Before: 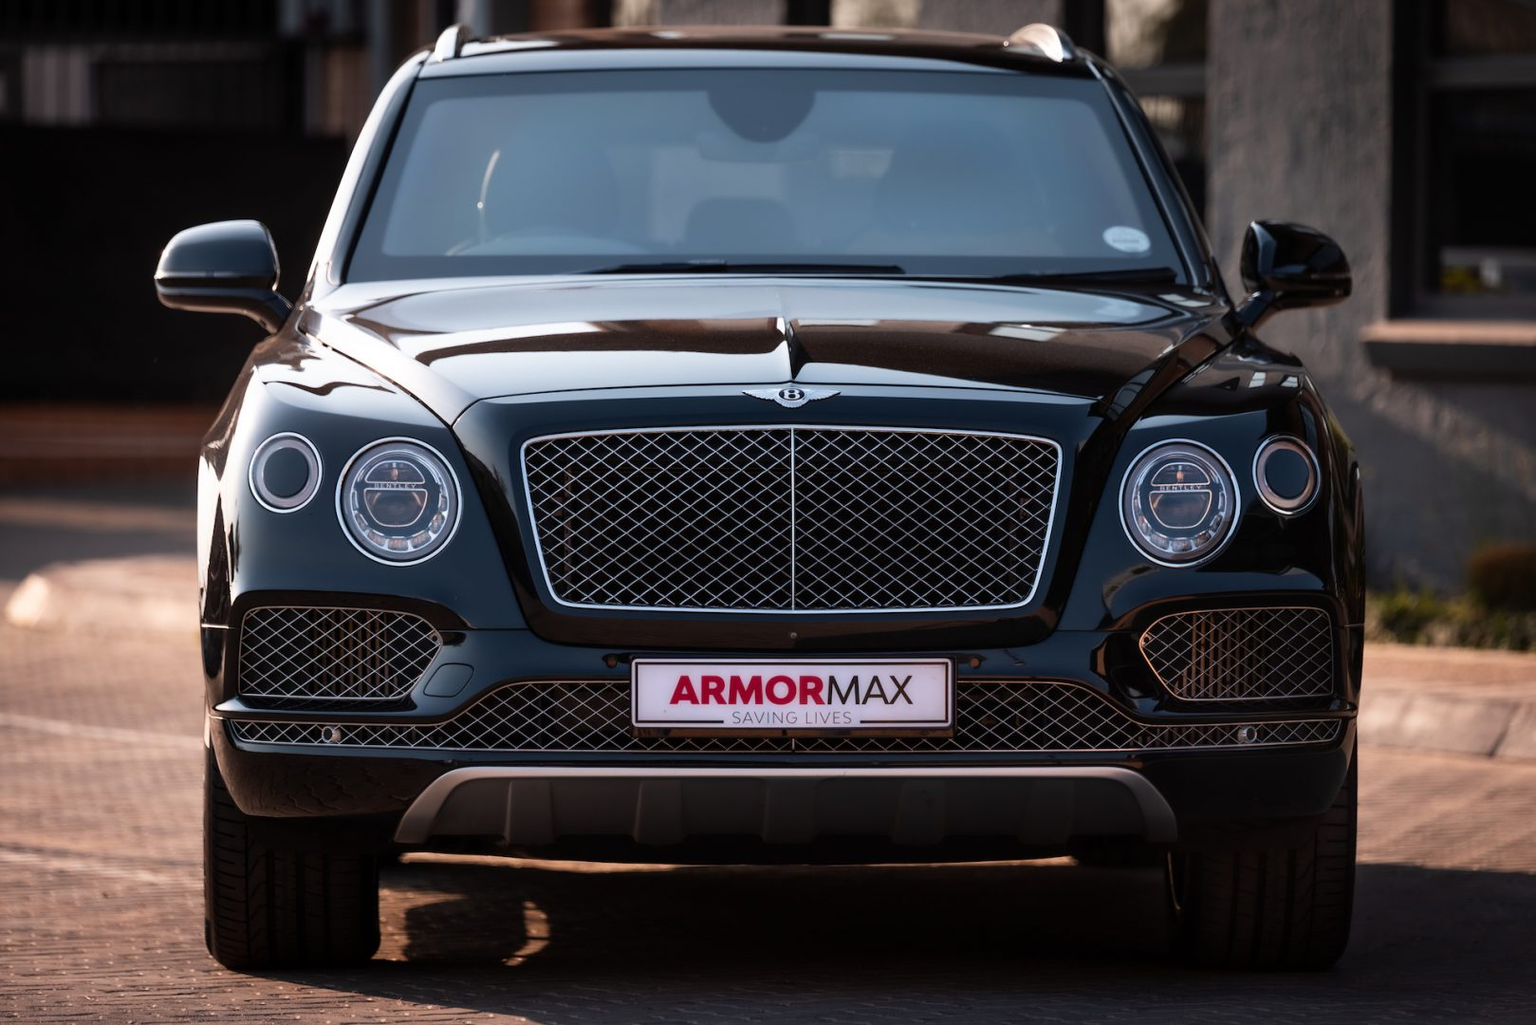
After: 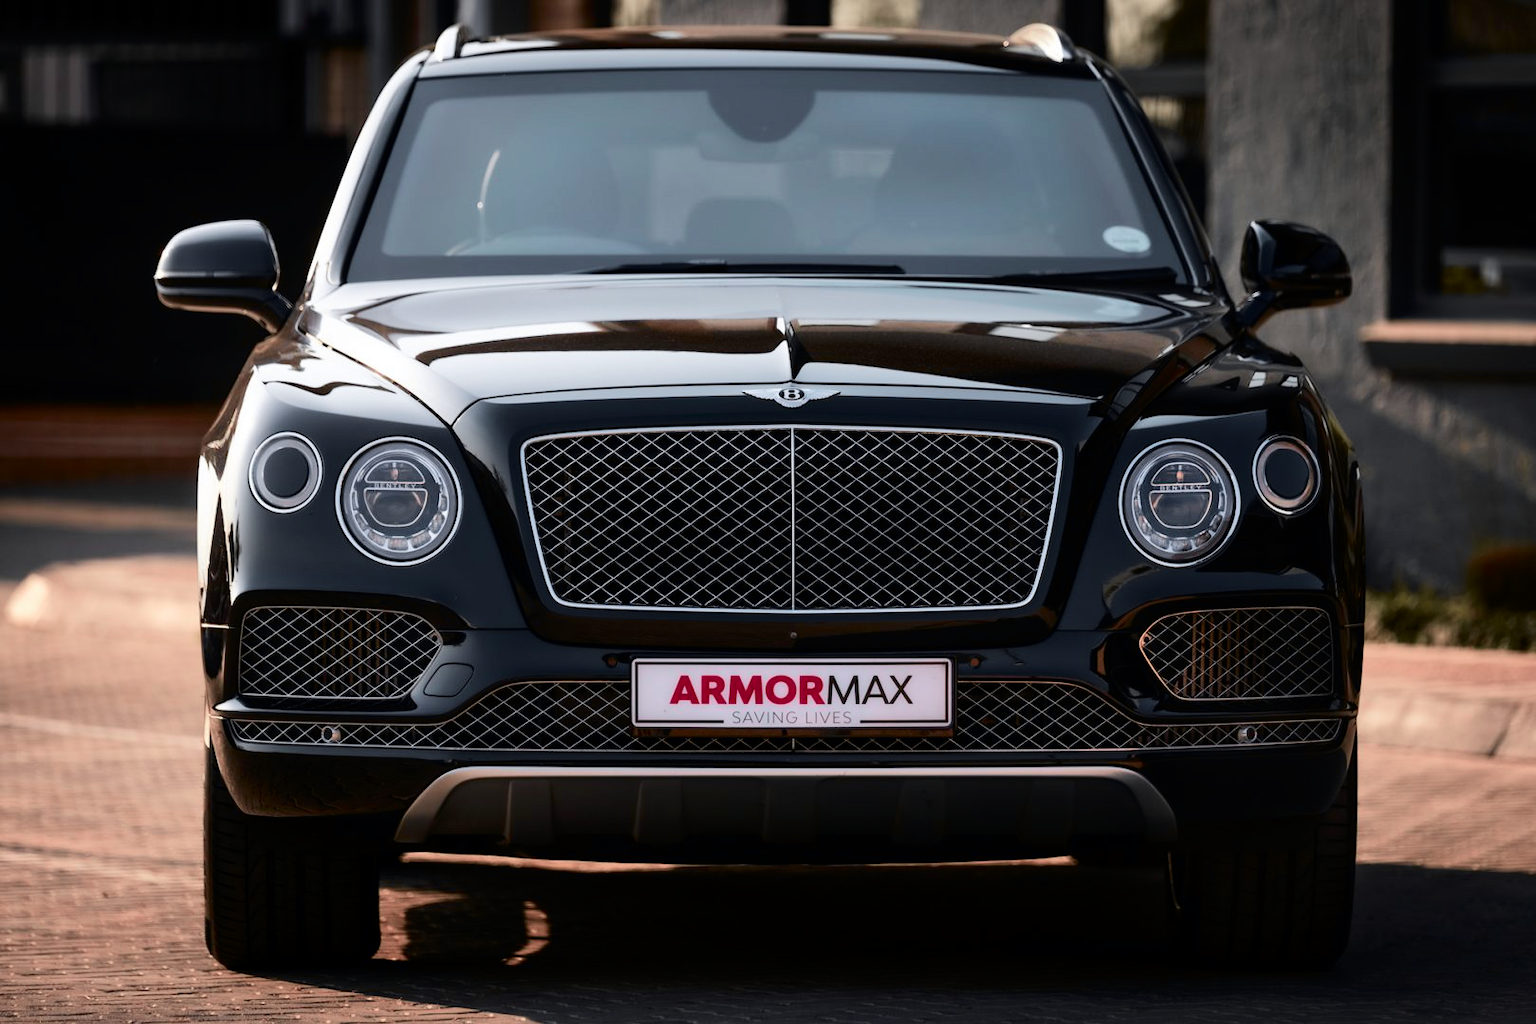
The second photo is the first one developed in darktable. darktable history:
tone curve: curves: ch0 [(0.003, 0) (0.066, 0.031) (0.163, 0.112) (0.264, 0.238) (0.395, 0.408) (0.517, 0.56) (0.684, 0.734) (0.791, 0.814) (1, 1)]; ch1 [(0, 0) (0.164, 0.115) (0.337, 0.332) (0.39, 0.398) (0.464, 0.461) (0.501, 0.5) (0.507, 0.5) (0.534, 0.532) (0.577, 0.59) (0.652, 0.681) (0.733, 0.749) (0.811, 0.796) (1, 1)]; ch2 [(0, 0) (0.337, 0.382) (0.464, 0.476) (0.501, 0.5) (0.527, 0.54) (0.551, 0.565) (0.6, 0.59) (0.687, 0.675) (1, 1)], color space Lab, independent channels, preserve colors none
